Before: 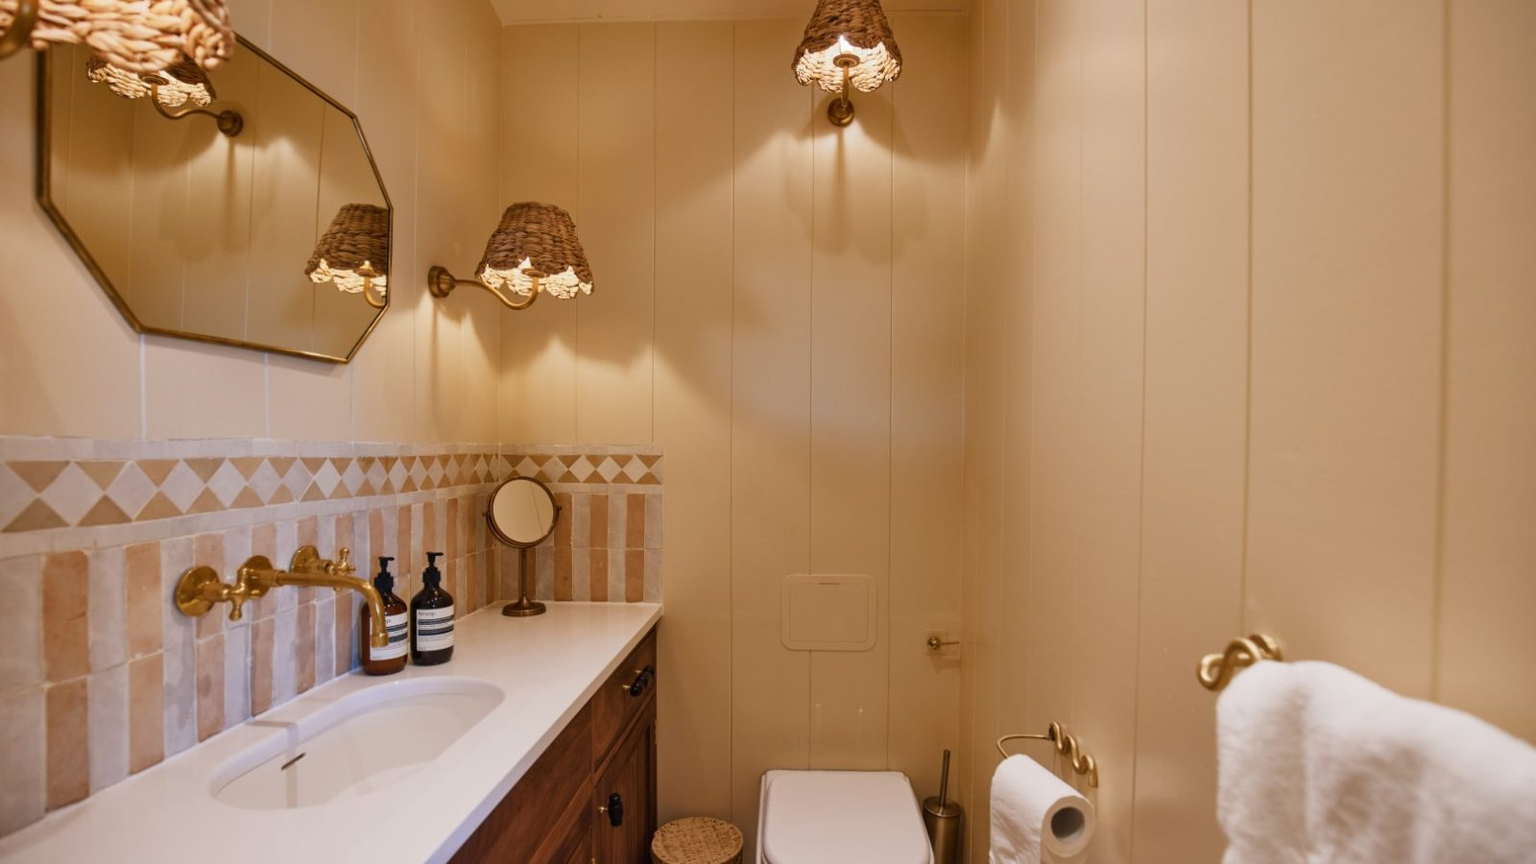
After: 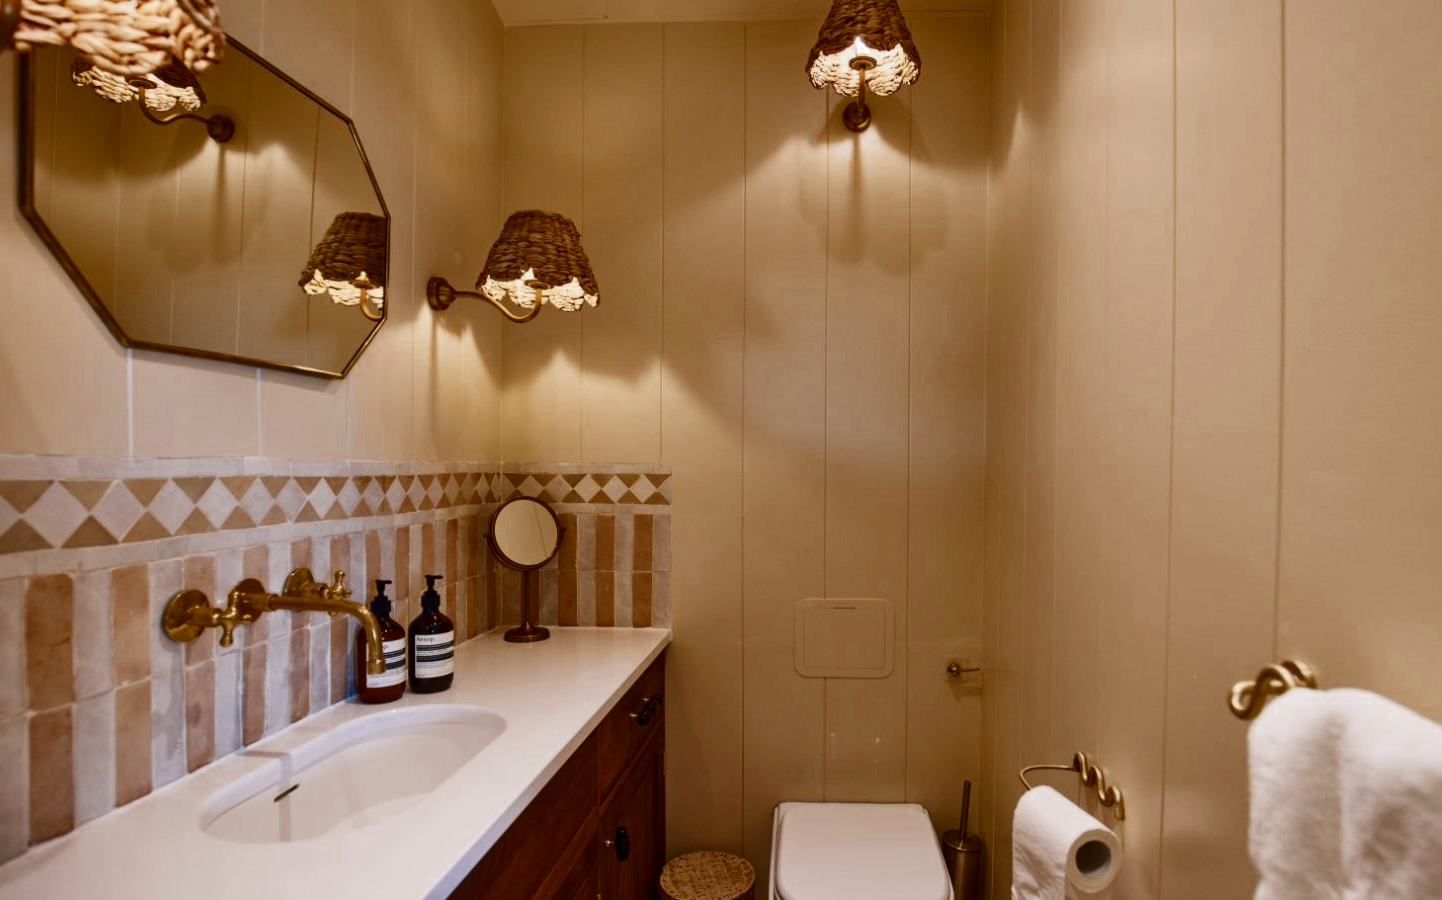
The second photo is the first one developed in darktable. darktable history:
crop and rotate: left 1.293%, right 8.535%
contrast brightness saturation: contrast 0.206, brightness -0.108, saturation 0.213
color zones: curves: ch0 [(0, 0.5) (0.125, 0.4) (0.25, 0.5) (0.375, 0.4) (0.5, 0.4) (0.625, 0.35) (0.75, 0.35) (0.875, 0.5)]; ch1 [(0, 0.35) (0.125, 0.45) (0.25, 0.35) (0.375, 0.35) (0.5, 0.35) (0.625, 0.35) (0.75, 0.45) (0.875, 0.35)]; ch2 [(0, 0.6) (0.125, 0.5) (0.25, 0.5) (0.375, 0.6) (0.5, 0.6) (0.625, 0.5) (0.75, 0.5) (0.875, 0.5)]
